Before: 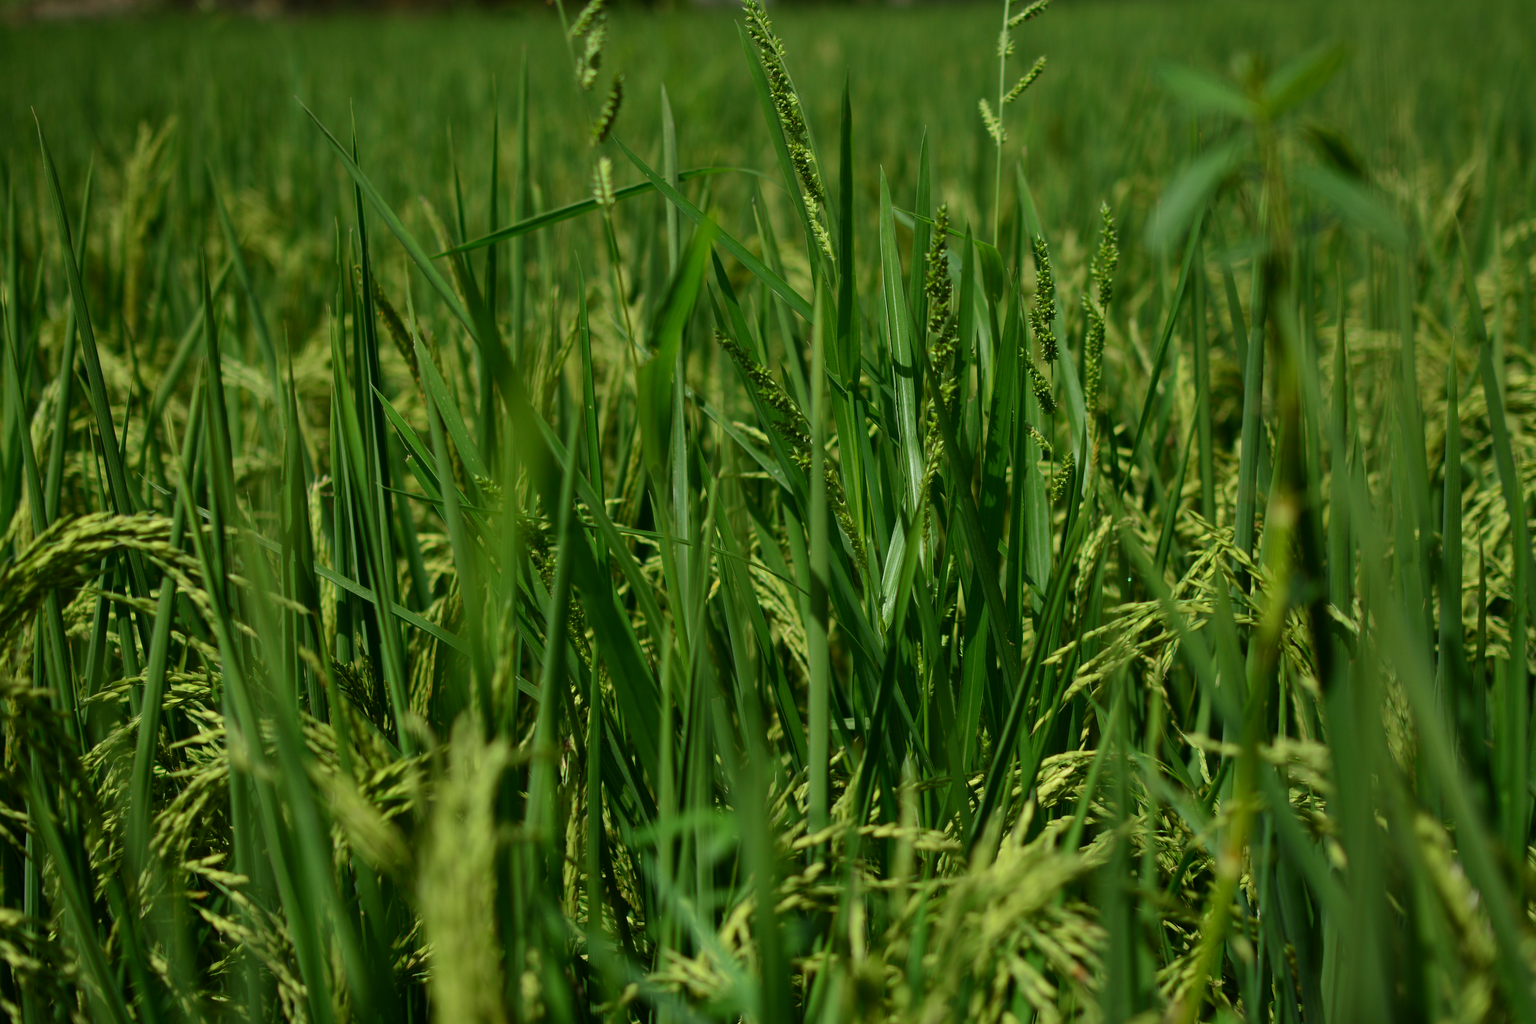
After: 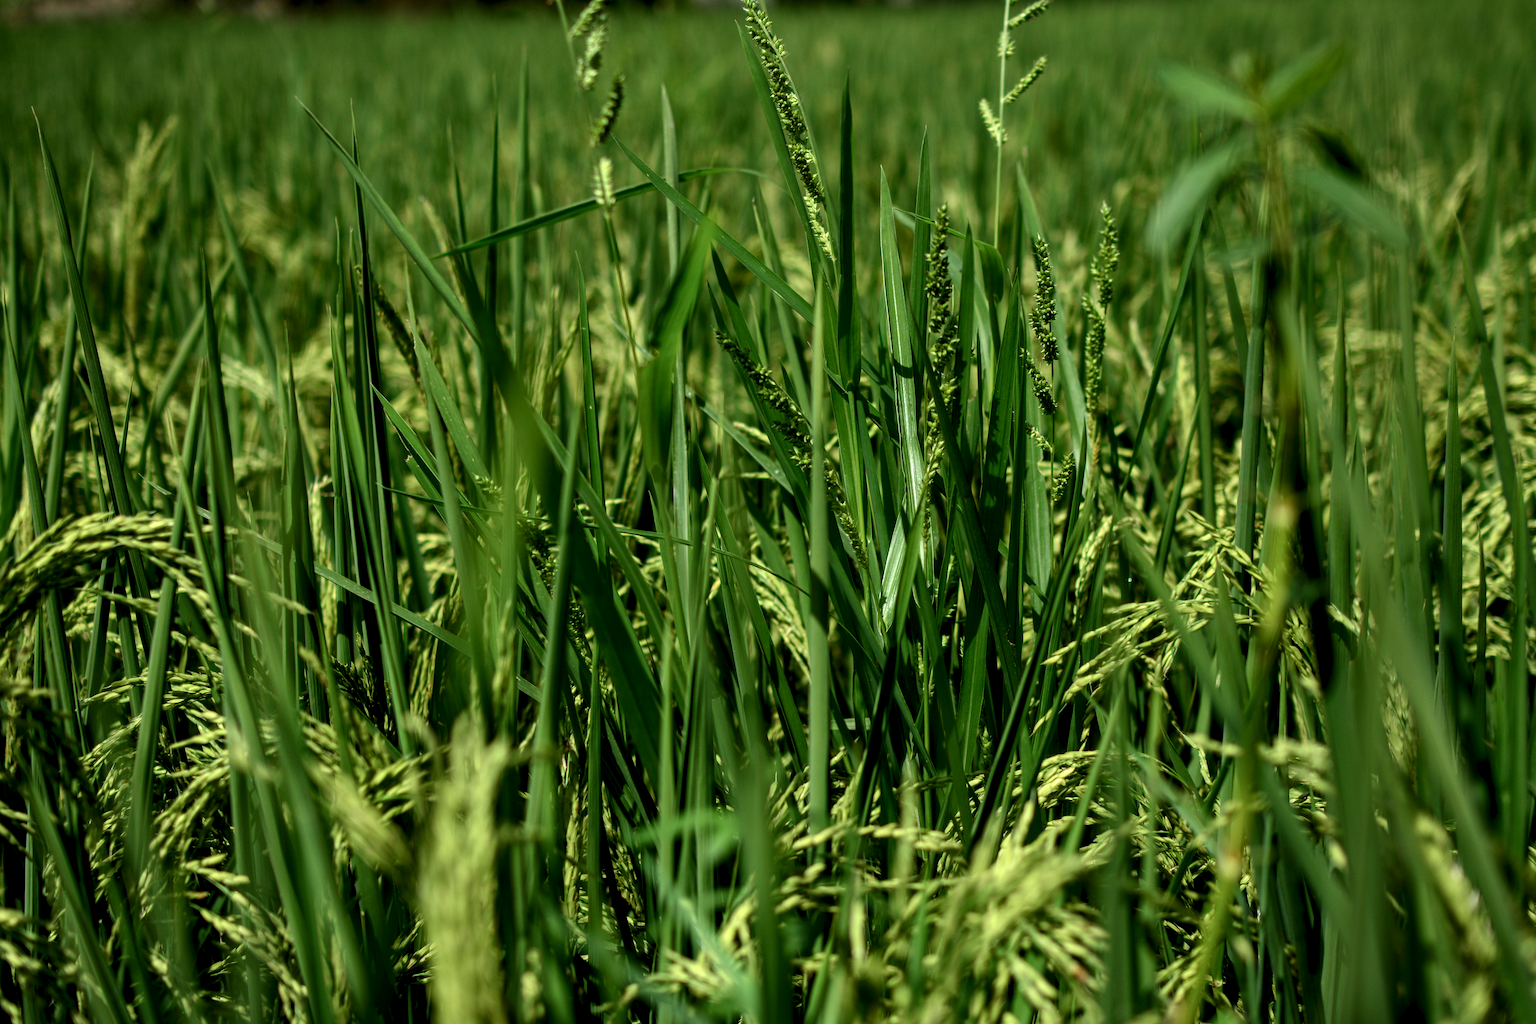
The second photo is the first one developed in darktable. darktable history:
local contrast: highlights 64%, shadows 54%, detail 169%, midtone range 0.516
